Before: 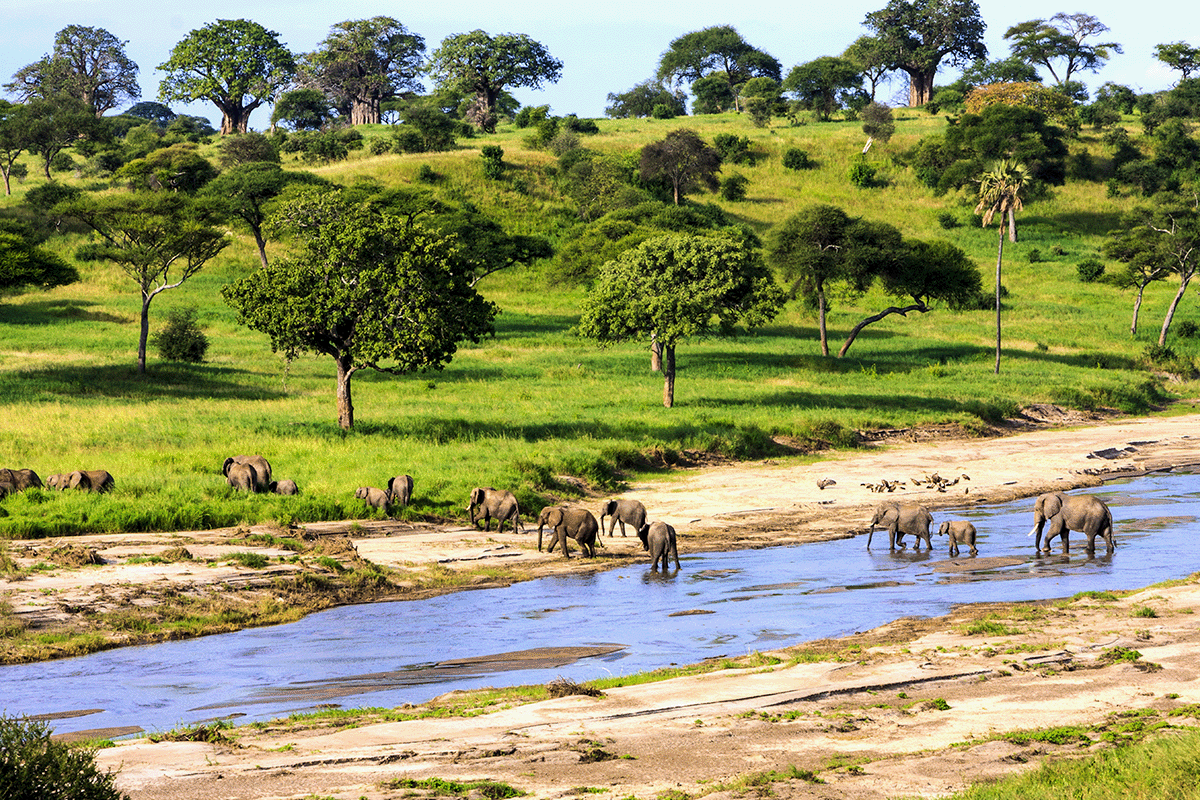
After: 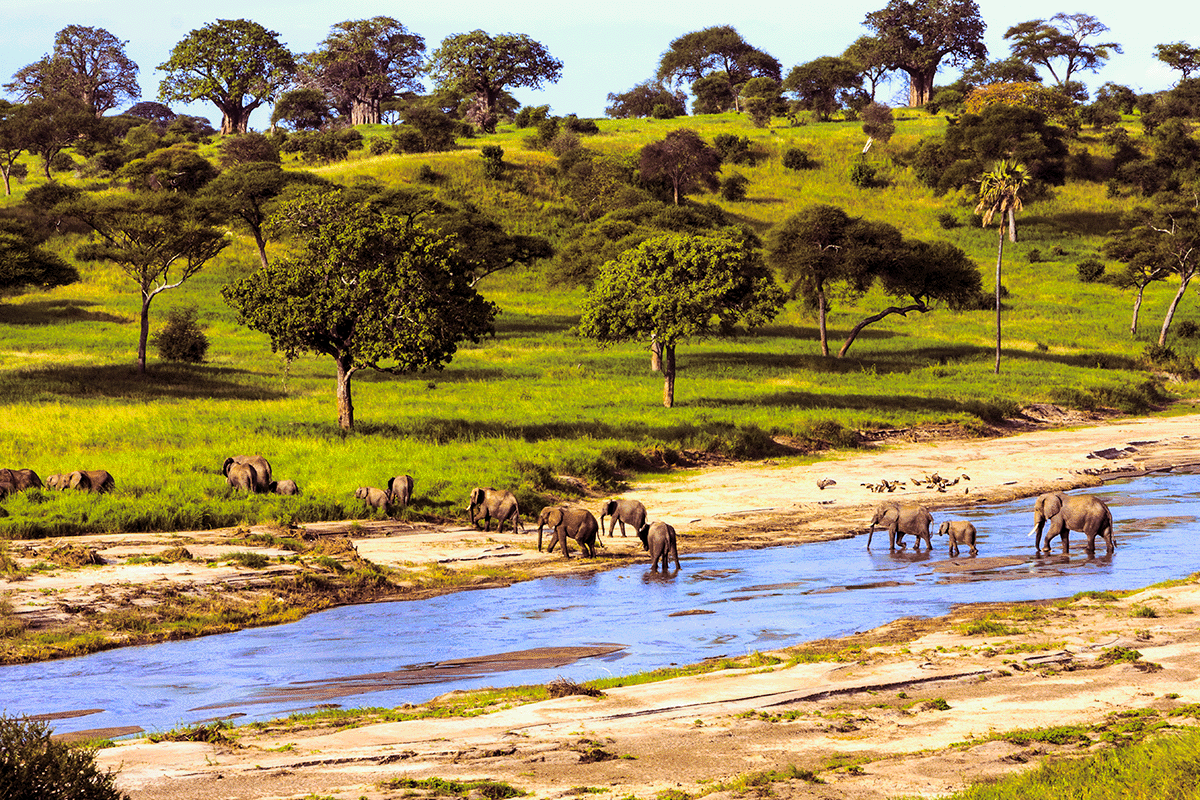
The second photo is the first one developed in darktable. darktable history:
split-toning: on, module defaults
color balance rgb: perceptual saturation grading › global saturation 25%, global vibrance 20%
